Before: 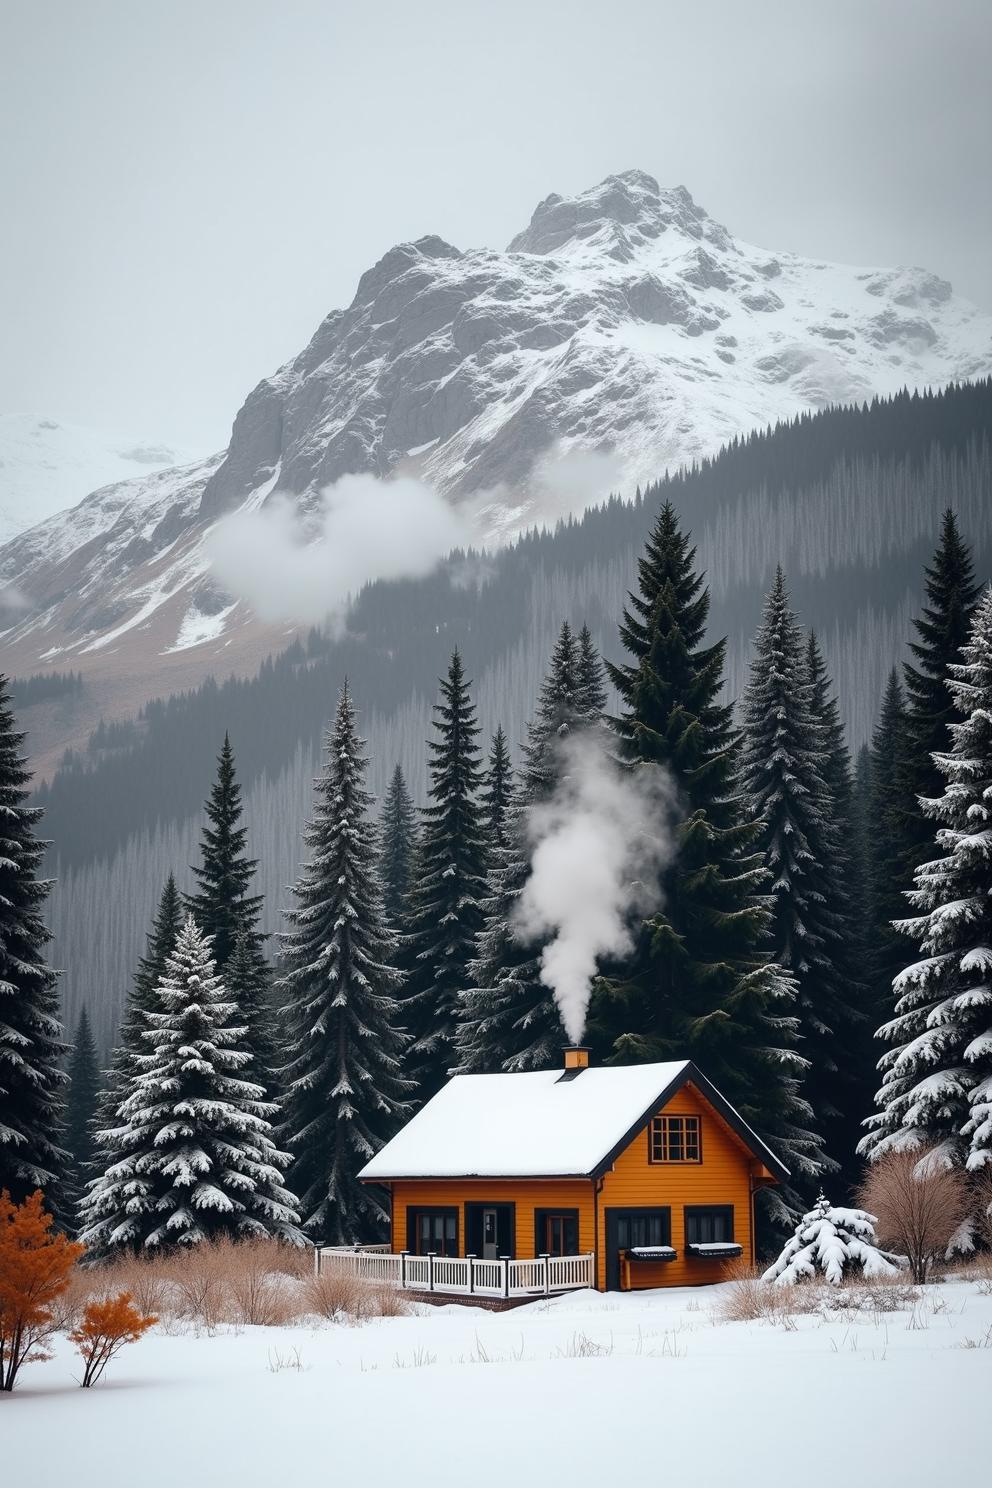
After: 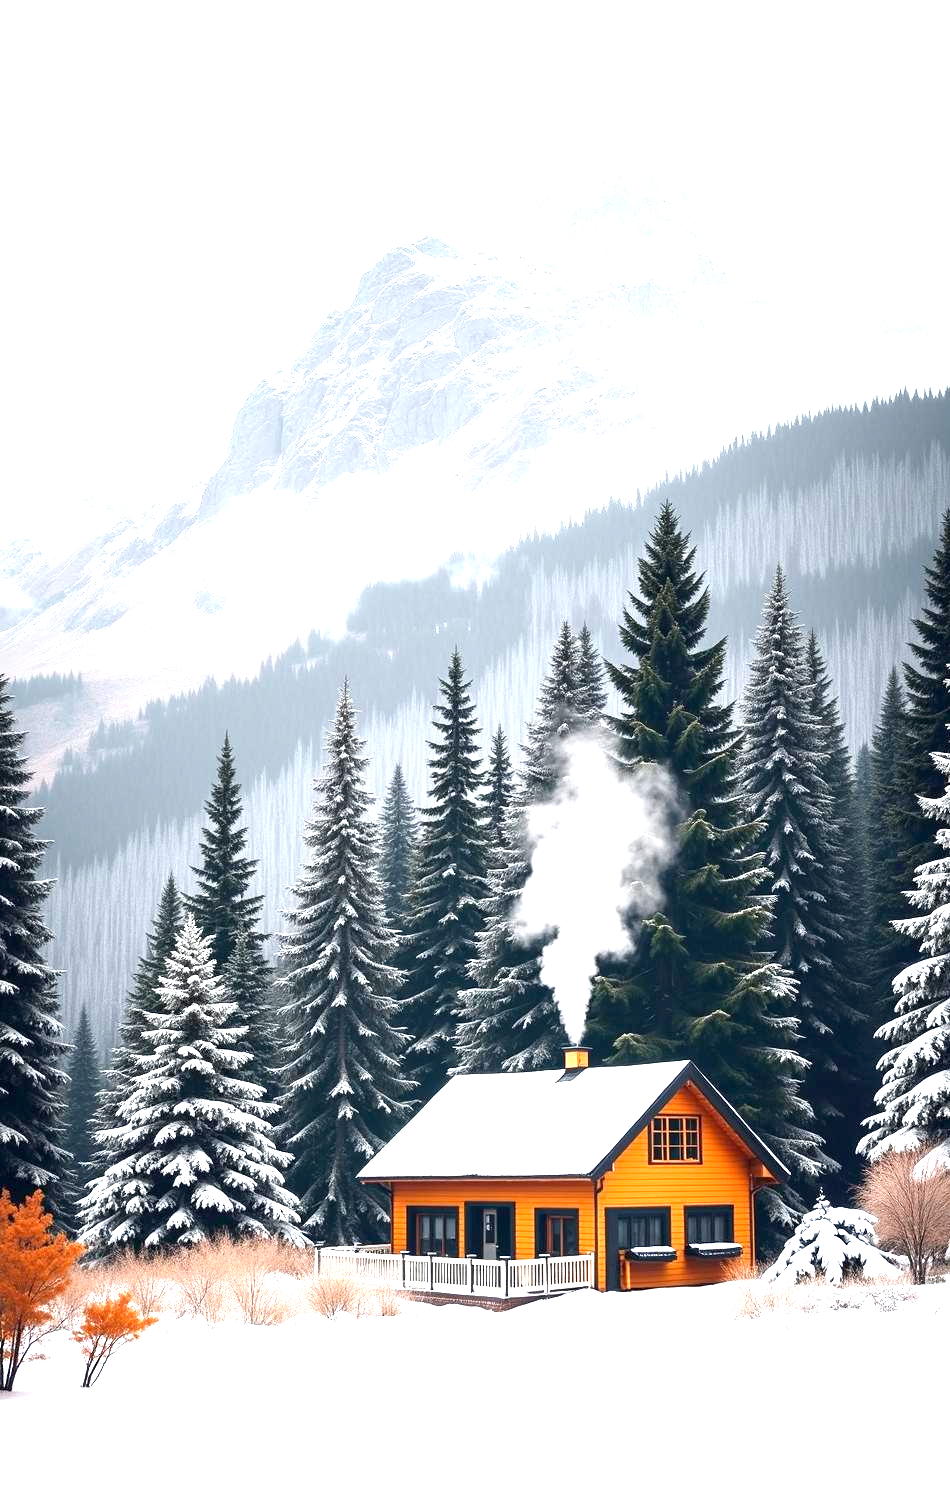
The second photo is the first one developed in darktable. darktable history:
exposure: black level correction 0.001, exposure 1.856 EV, compensate exposure bias true, compensate highlight preservation false
crop: right 4.159%, bottom 0.04%
